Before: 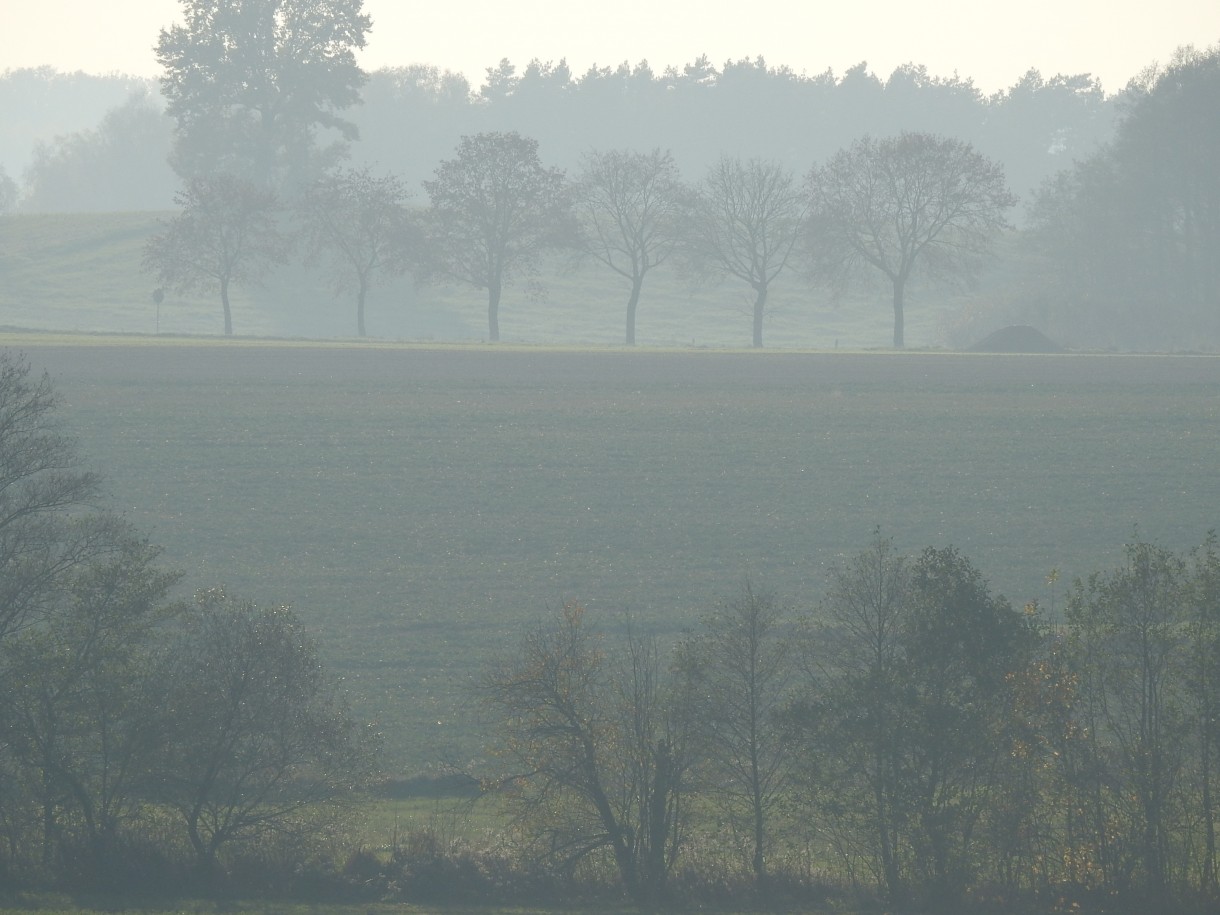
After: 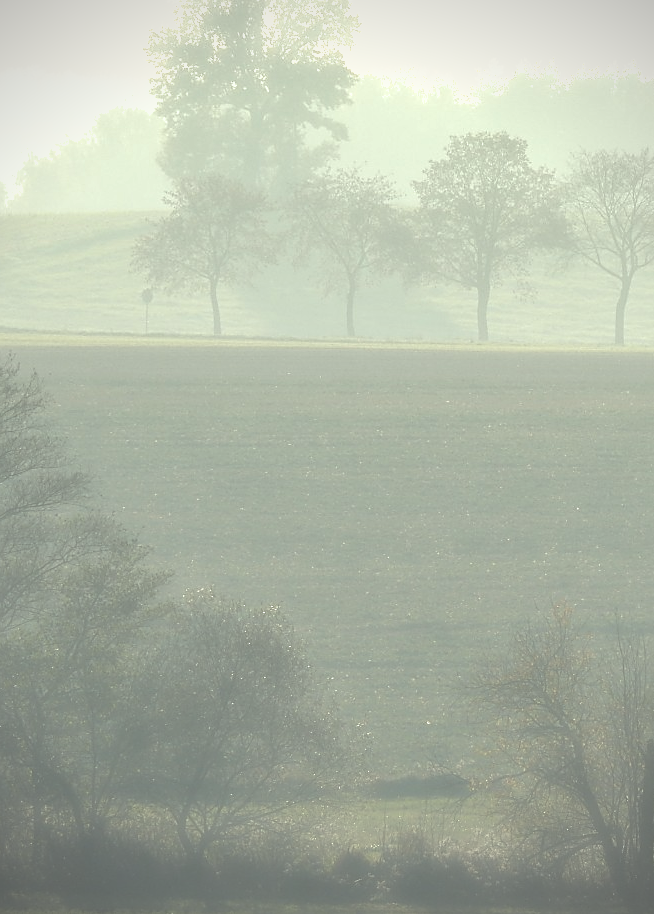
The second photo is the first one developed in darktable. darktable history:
crop: left 0.911%, right 45.474%, bottom 0.091%
tone equalizer: -8 EV -0.386 EV, -7 EV -0.357 EV, -6 EV -0.36 EV, -5 EV -0.192 EV, -3 EV 0.25 EV, -2 EV 0.32 EV, -1 EV 0.364 EV, +0 EV 0.428 EV
sharpen: on, module defaults
vignetting: fall-off start 79.87%
haze removal: strength -0.895, distance 0.228, compatibility mode true, adaptive false
color balance rgb: highlights gain › luminance 6.452%, highlights gain › chroma 2.525%, highlights gain › hue 91.94°, perceptual saturation grading › global saturation 0.114%, global vibrance 20%
shadows and highlights: soften with gaussian
